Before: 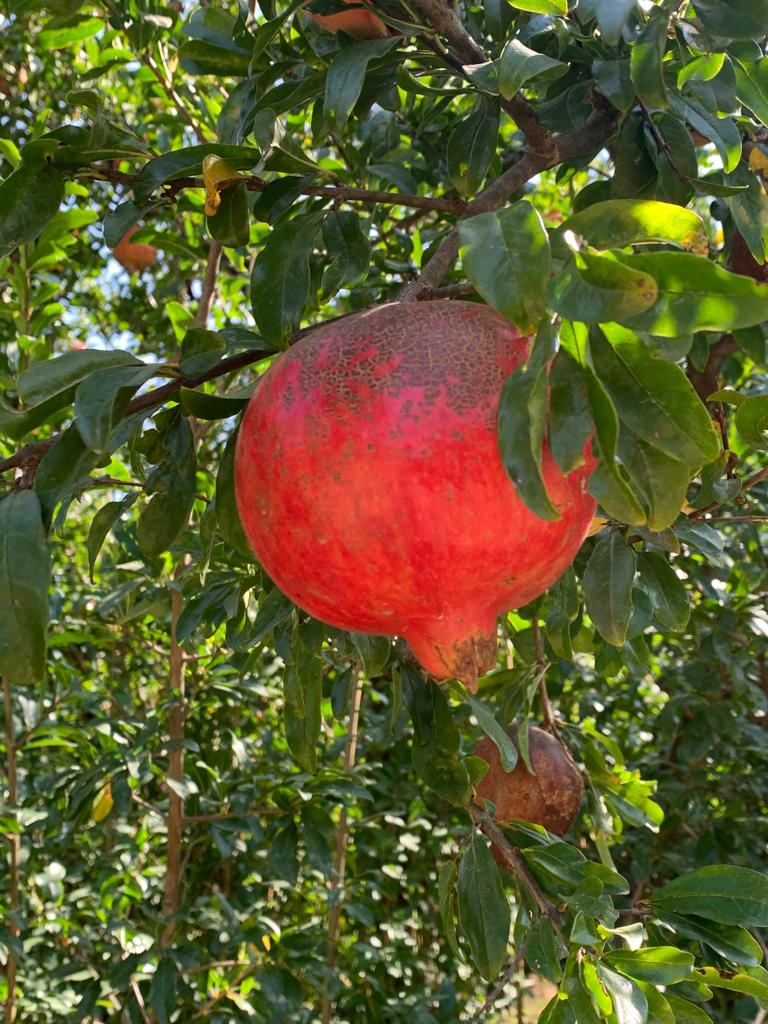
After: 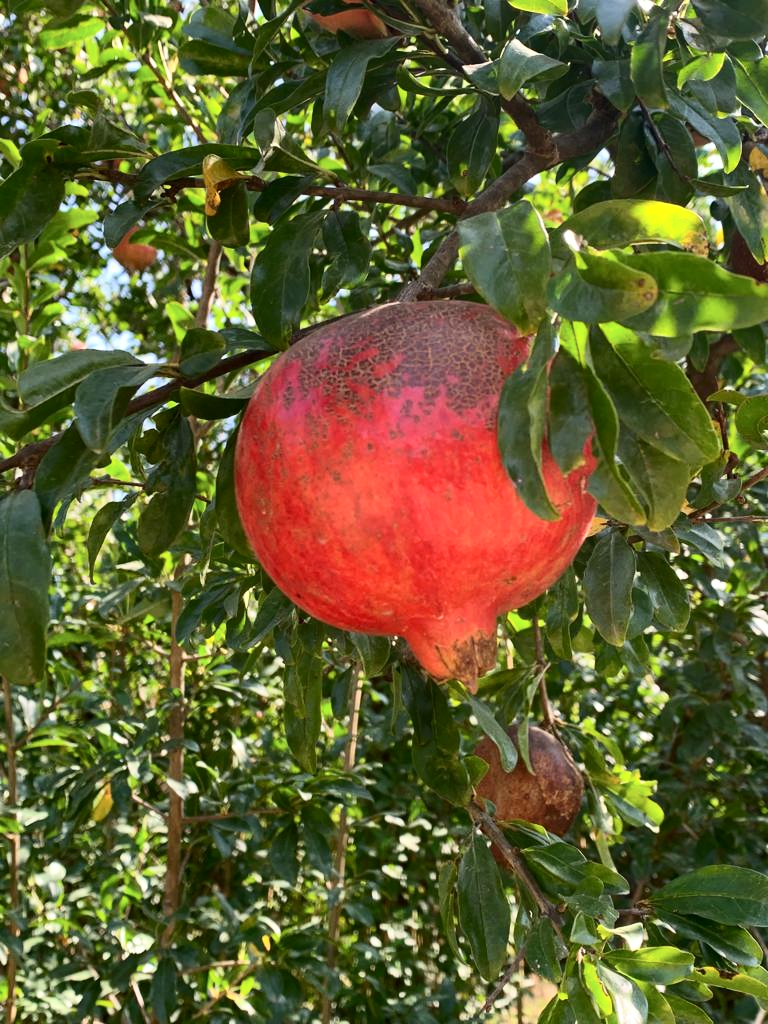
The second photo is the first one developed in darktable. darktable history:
contrast brightness saturation: contrast 0.243, brightness 0.09
